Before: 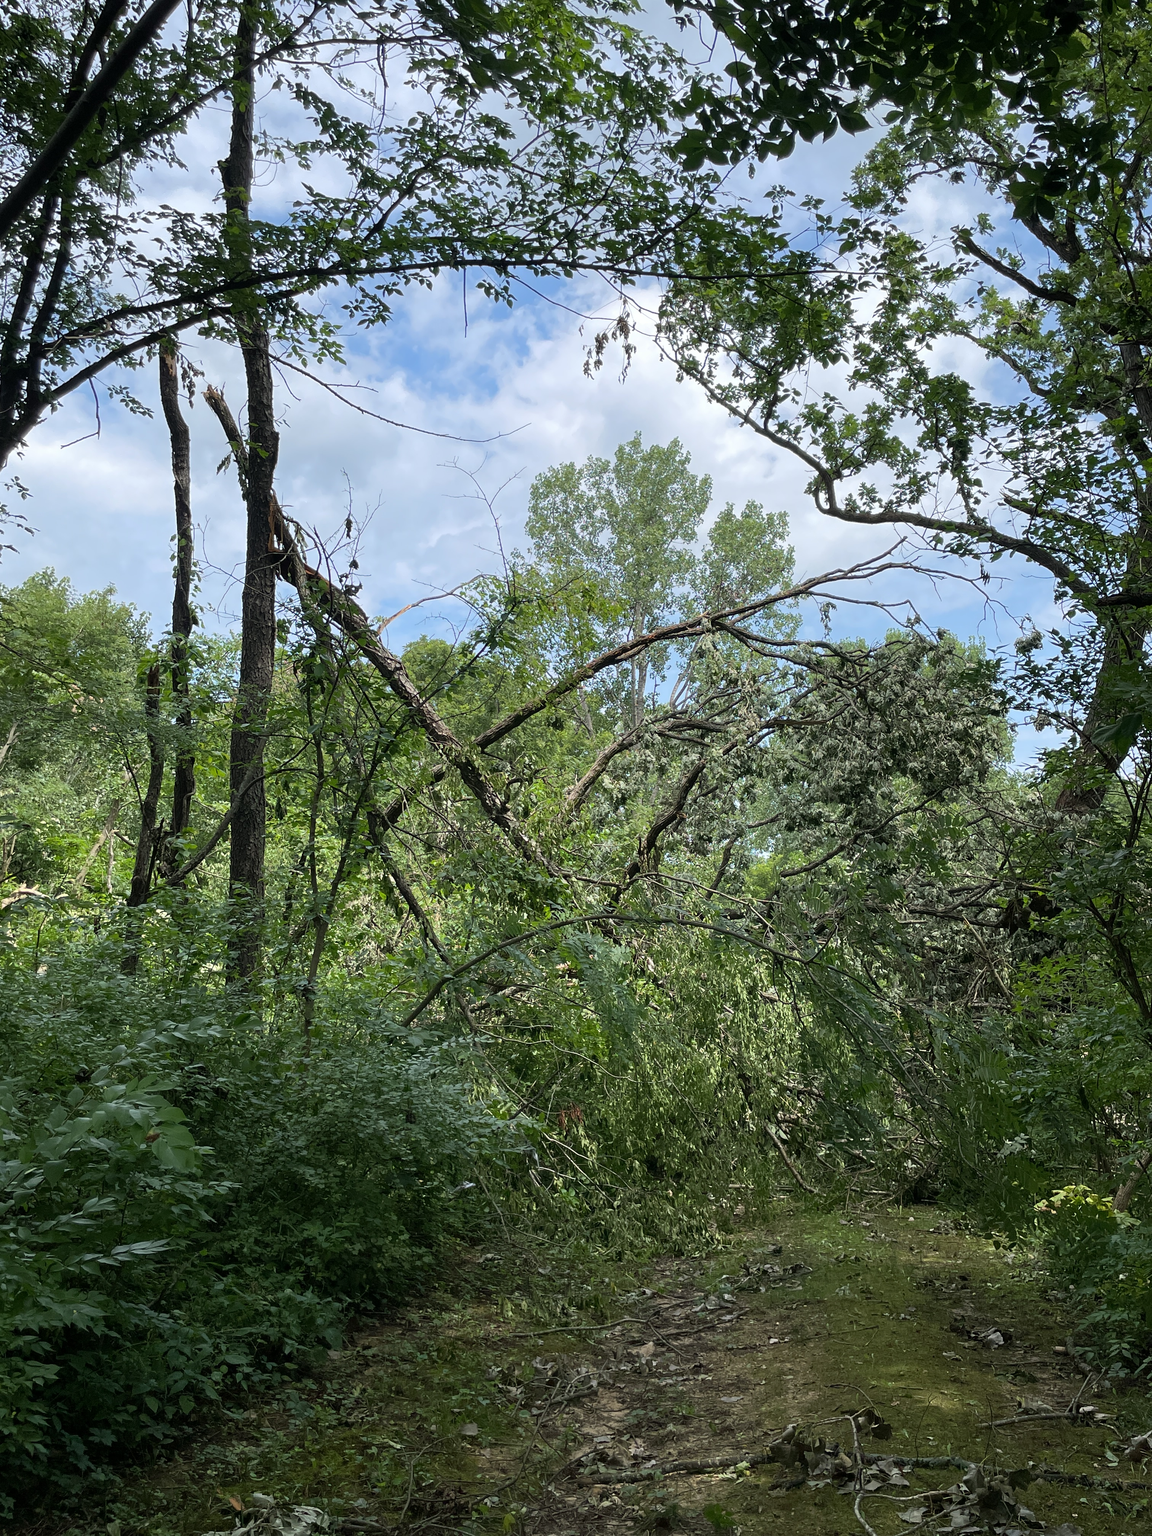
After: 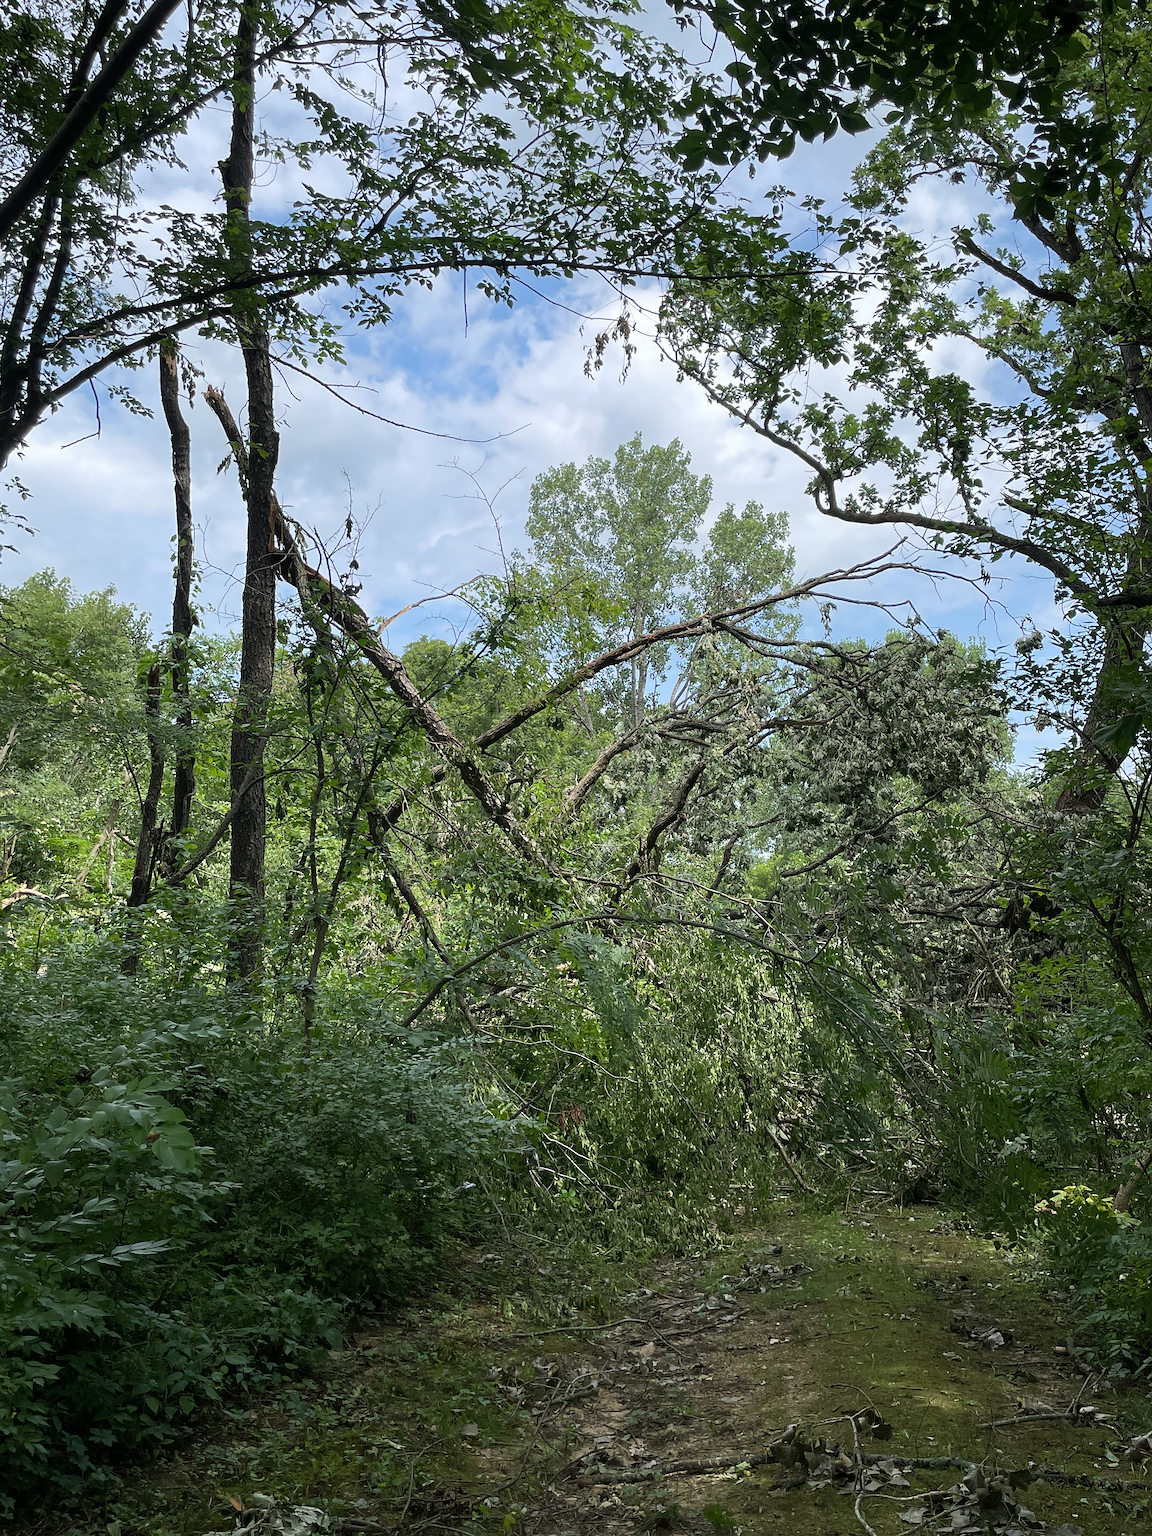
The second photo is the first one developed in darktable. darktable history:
sharpen: radius 1.494, amount 0.411, threshold 1.415
